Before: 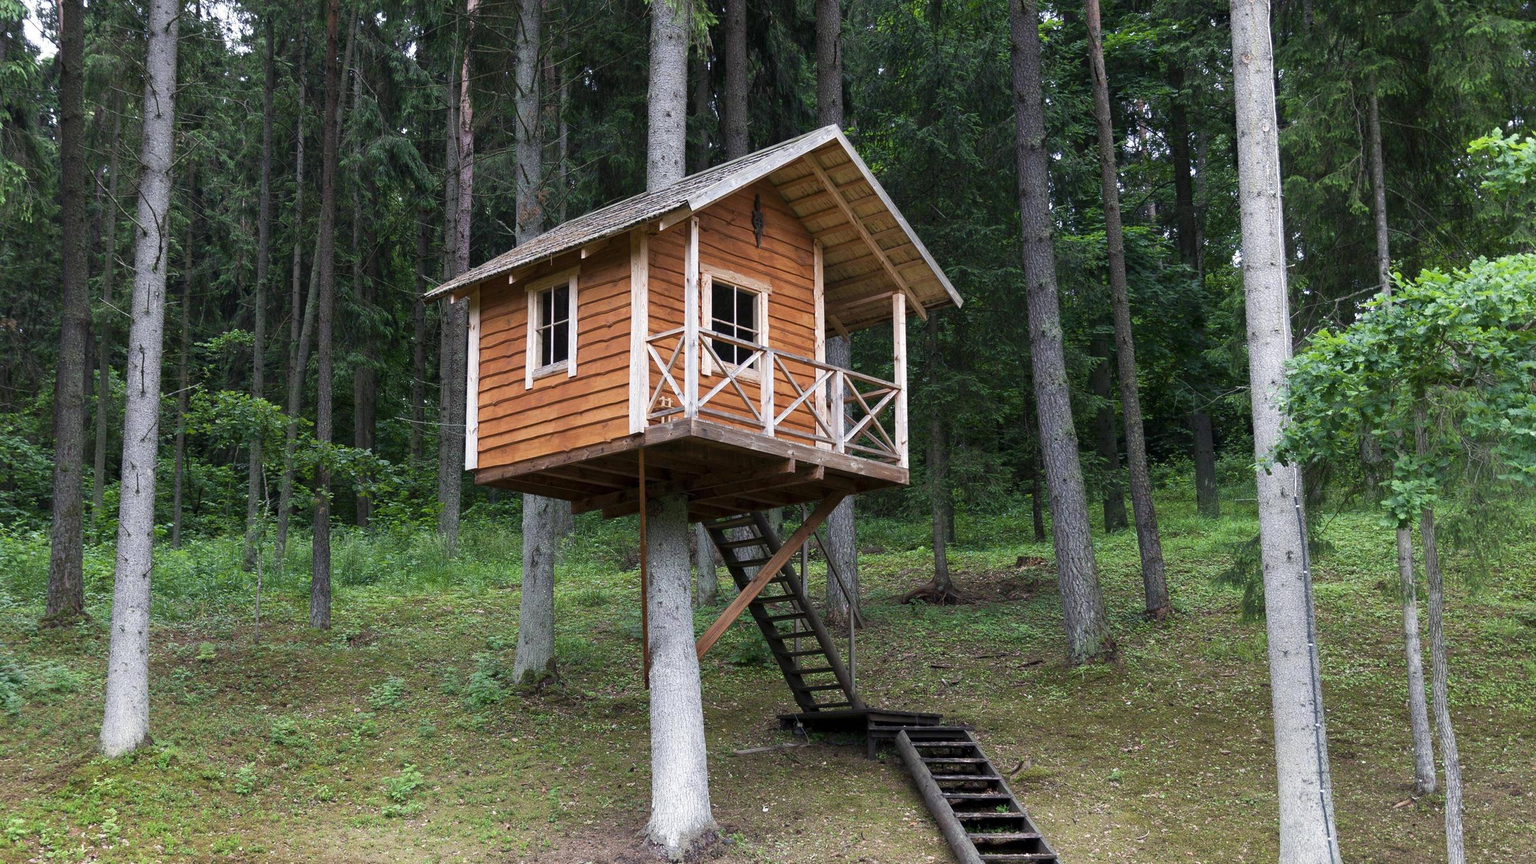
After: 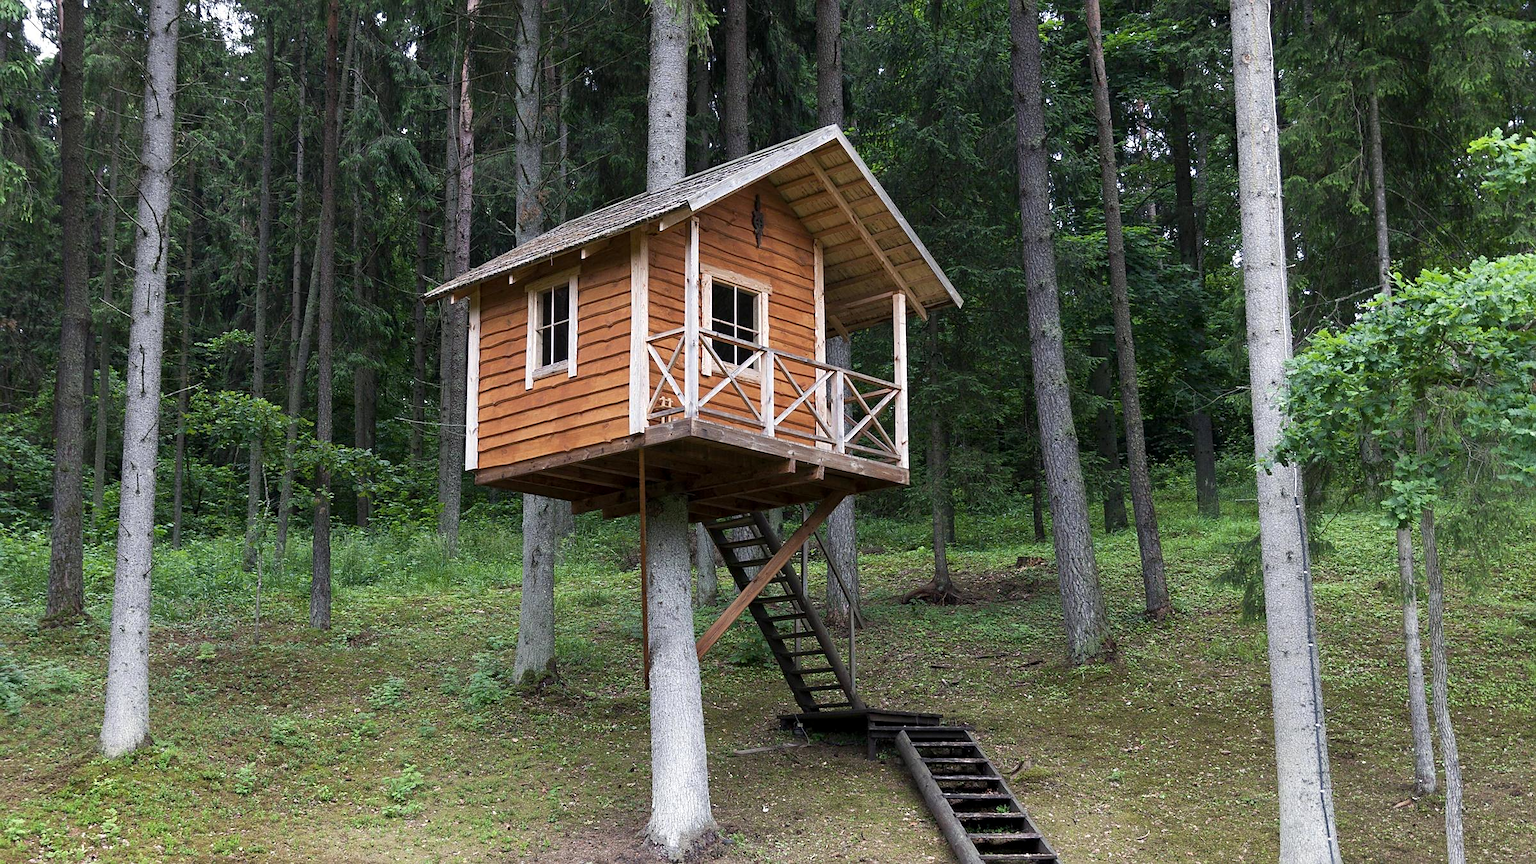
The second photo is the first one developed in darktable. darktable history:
sharpen: radius 1.864, amount 0.398, threshold 1.271
exposure: black level correction 0.001, exposure 0.014 EV, compensate highlight preservation false
